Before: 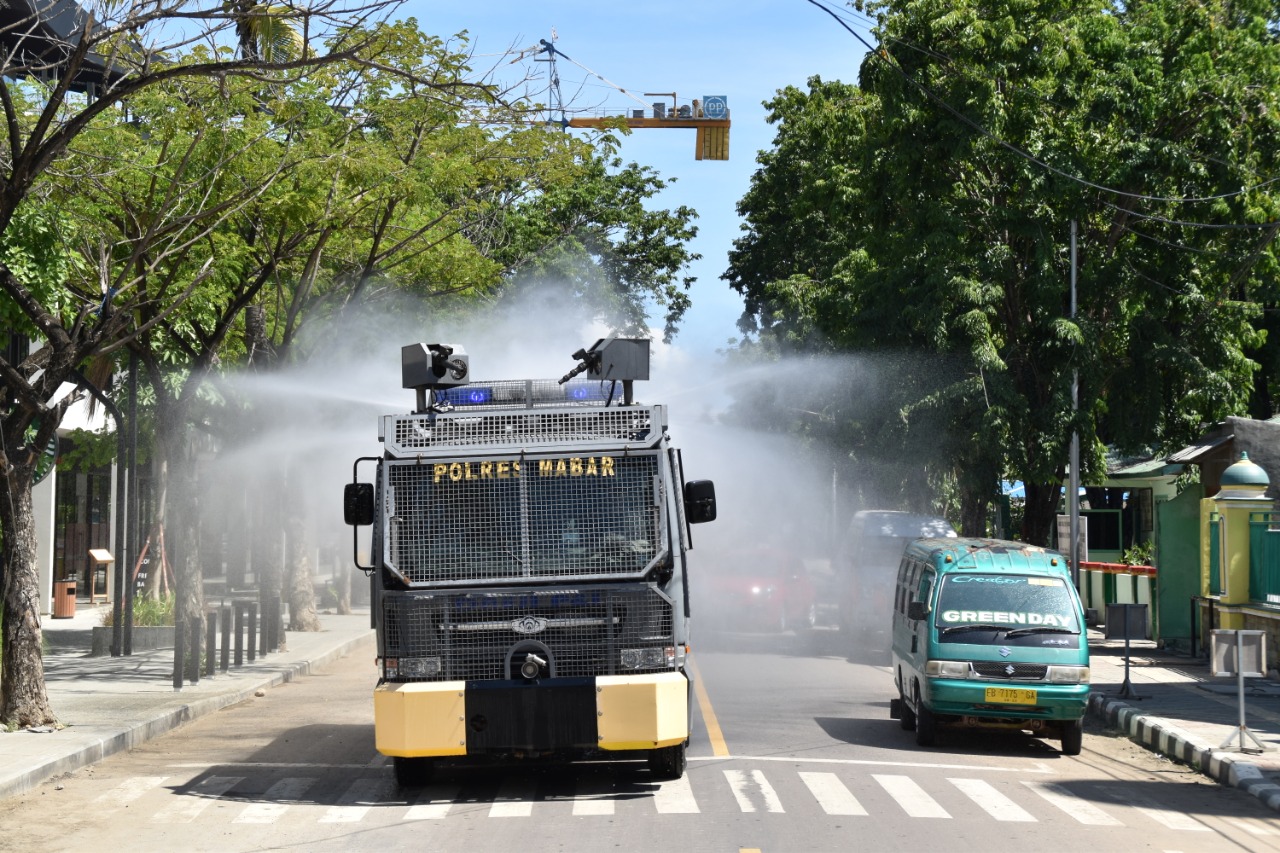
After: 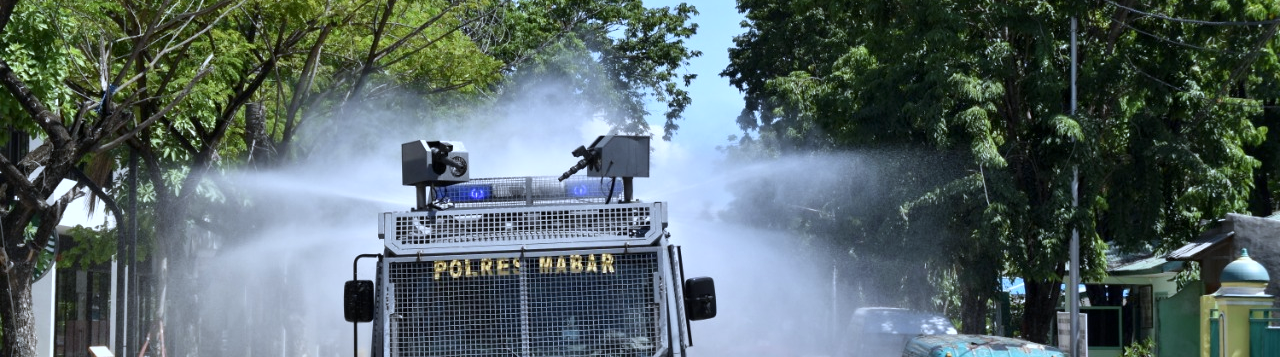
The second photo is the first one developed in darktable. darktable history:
crop and rotate: top 23.84%, bottom 34.294%
white balance: red 0.931, blue 1.11
local contrast: mode bilateral grid, contrast 20, coarseness 50, detail 132%, midtone range 0.2
